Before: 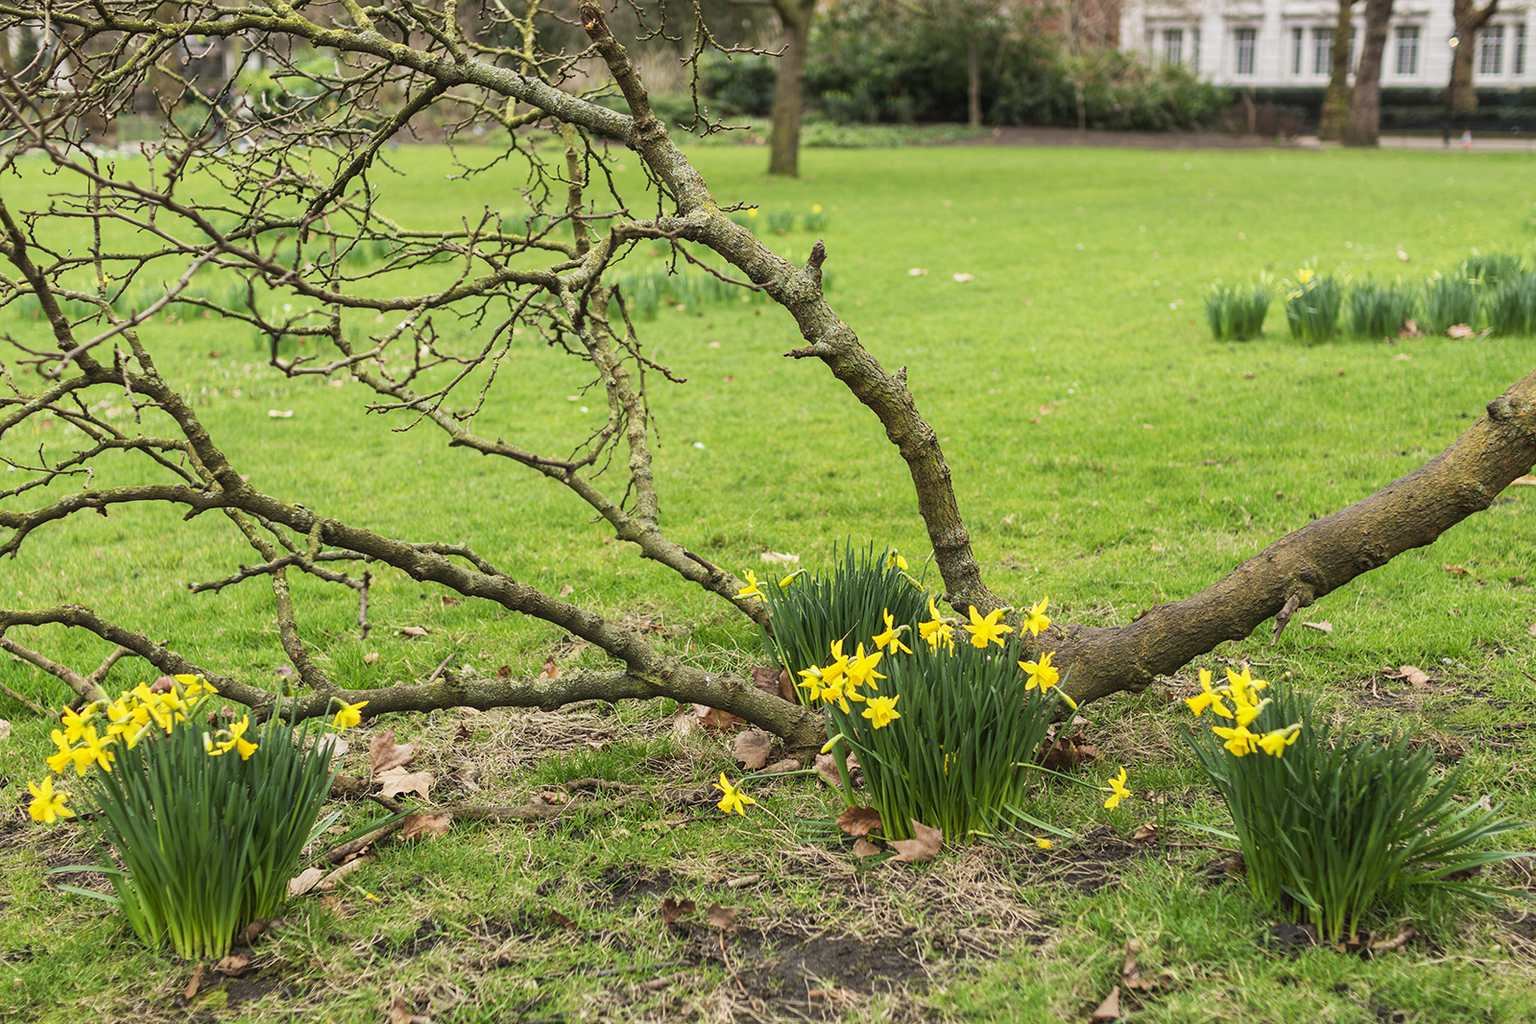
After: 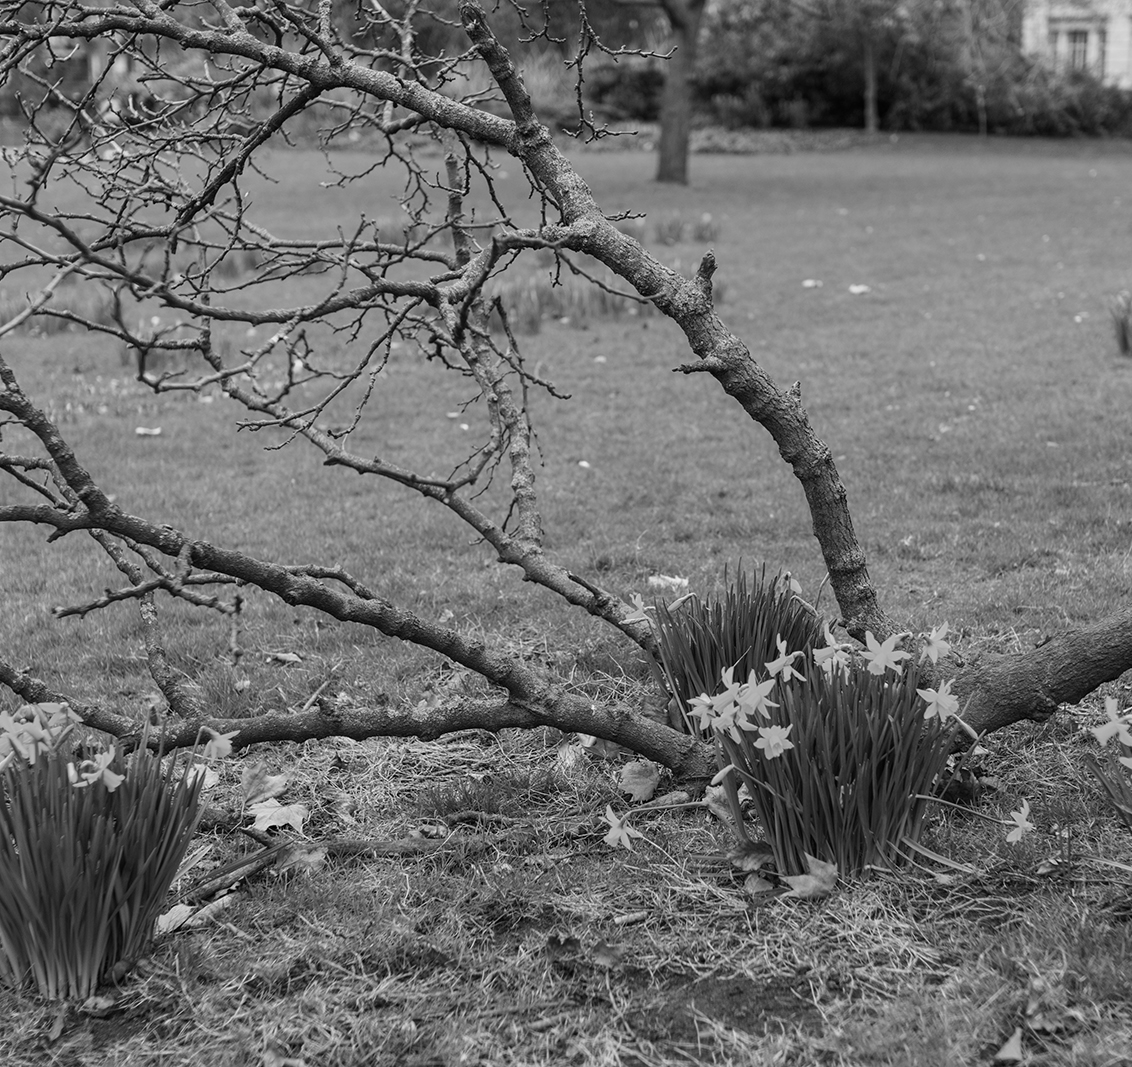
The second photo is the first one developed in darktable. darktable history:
color calibration: output gray [0.253, 0.26, 0.487, 0], gray › normalize channels true, illuminant same as pipeline (D50), adaptation XYZ, x 0.346, y 0.359, gamut compression 0
crop and rotate: left 9.061%, right 20.142%
